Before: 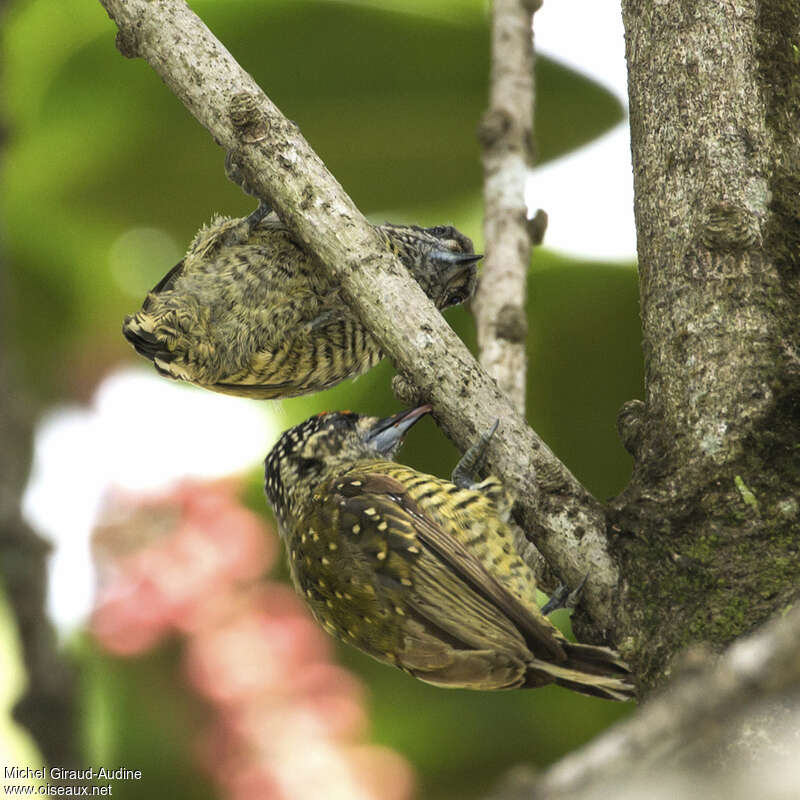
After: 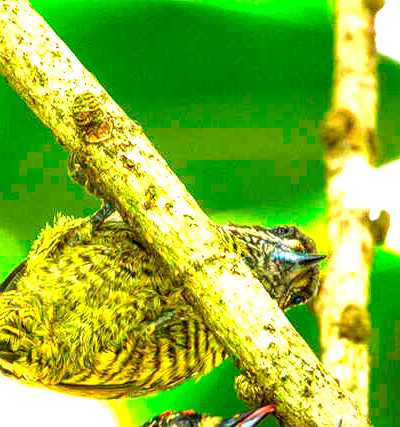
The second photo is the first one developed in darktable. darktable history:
local contrast: detail 150%
exposure: black level correction 0, exposure 1.281 EV, compensate exposure bias true, compensate highlight preservation false
crop: left 19.635%, right 30.32%, bottom 46.591%
contrast brightness saturation: contrast 0.04, saturation 0.069
velvia: on, module defaults
color correction: highlights b* 0.013, saturation 2.95
sharpen: amount 0.207
